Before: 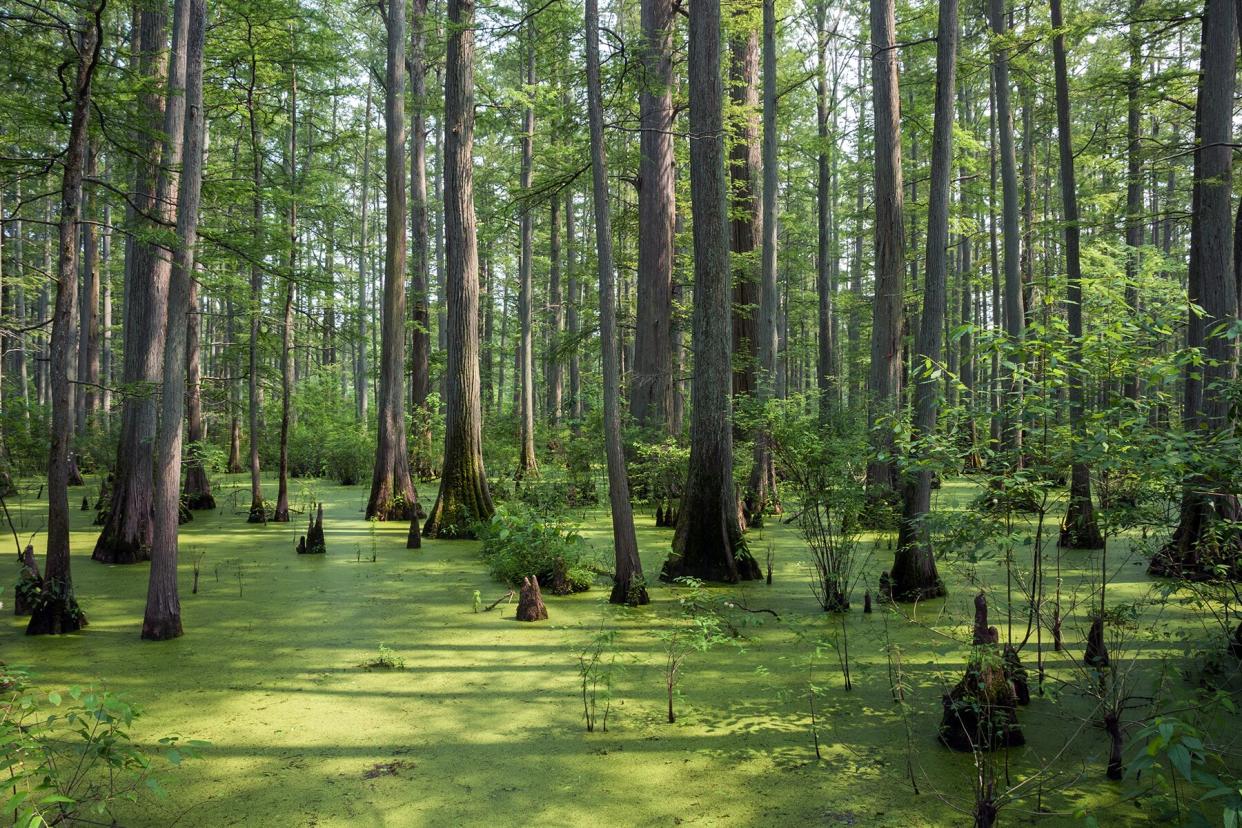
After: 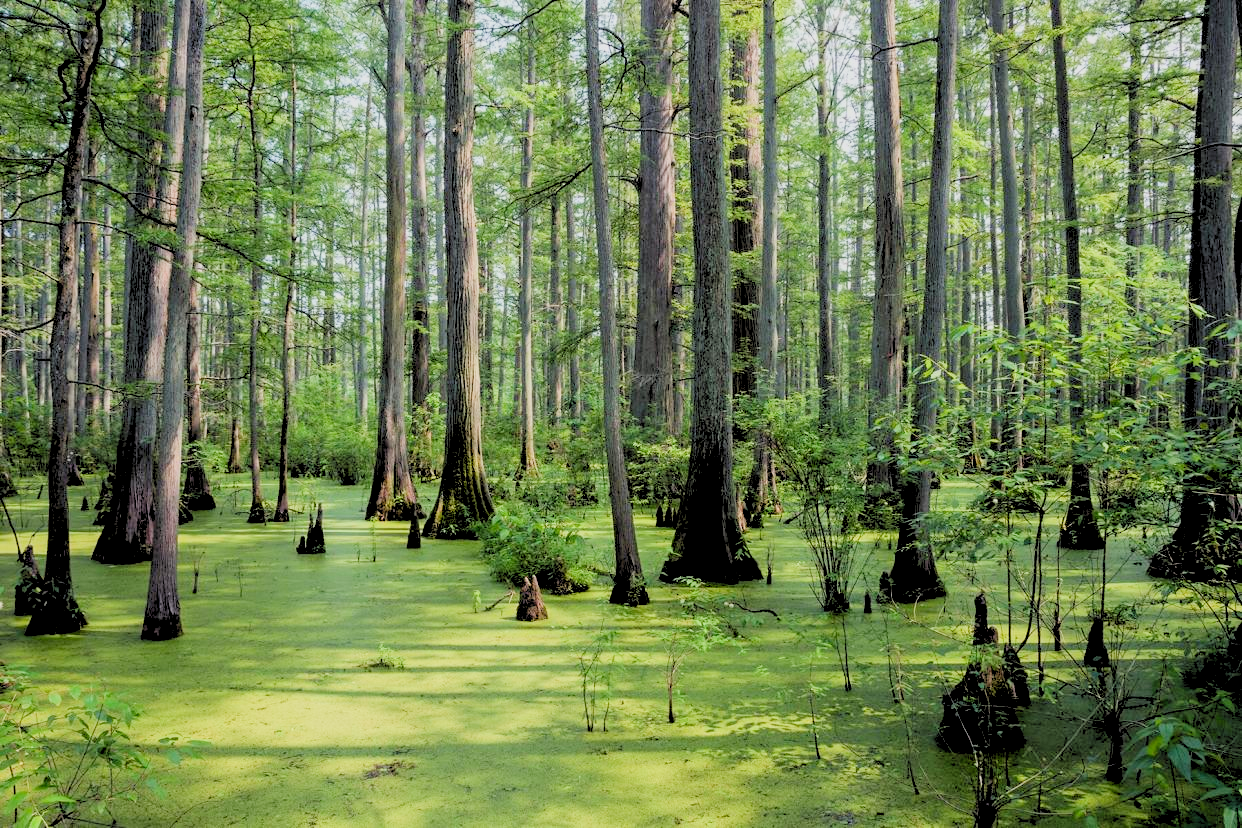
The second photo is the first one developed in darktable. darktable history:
levels: levels [0.093, 0.434, 0.988]
filmic rgb: black relative exposure -7.65 EV, white relative exposure 4.56 EV, hardness 3.61
